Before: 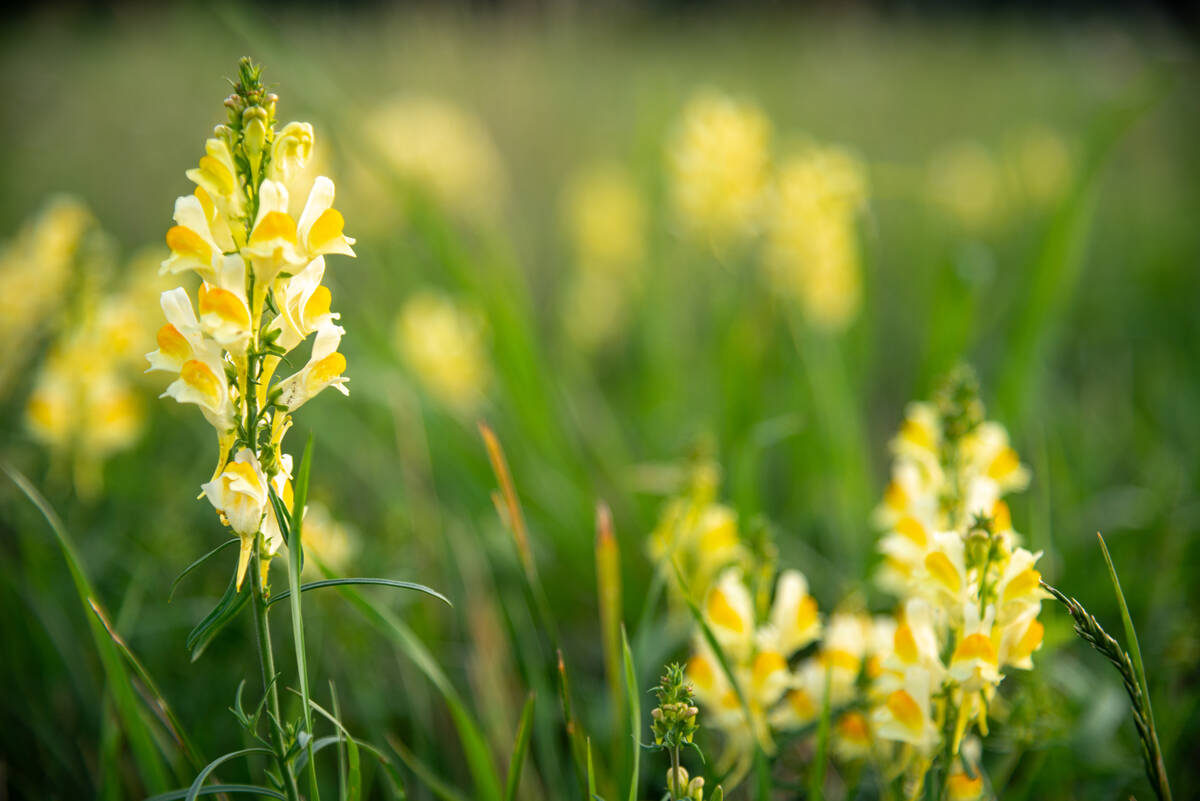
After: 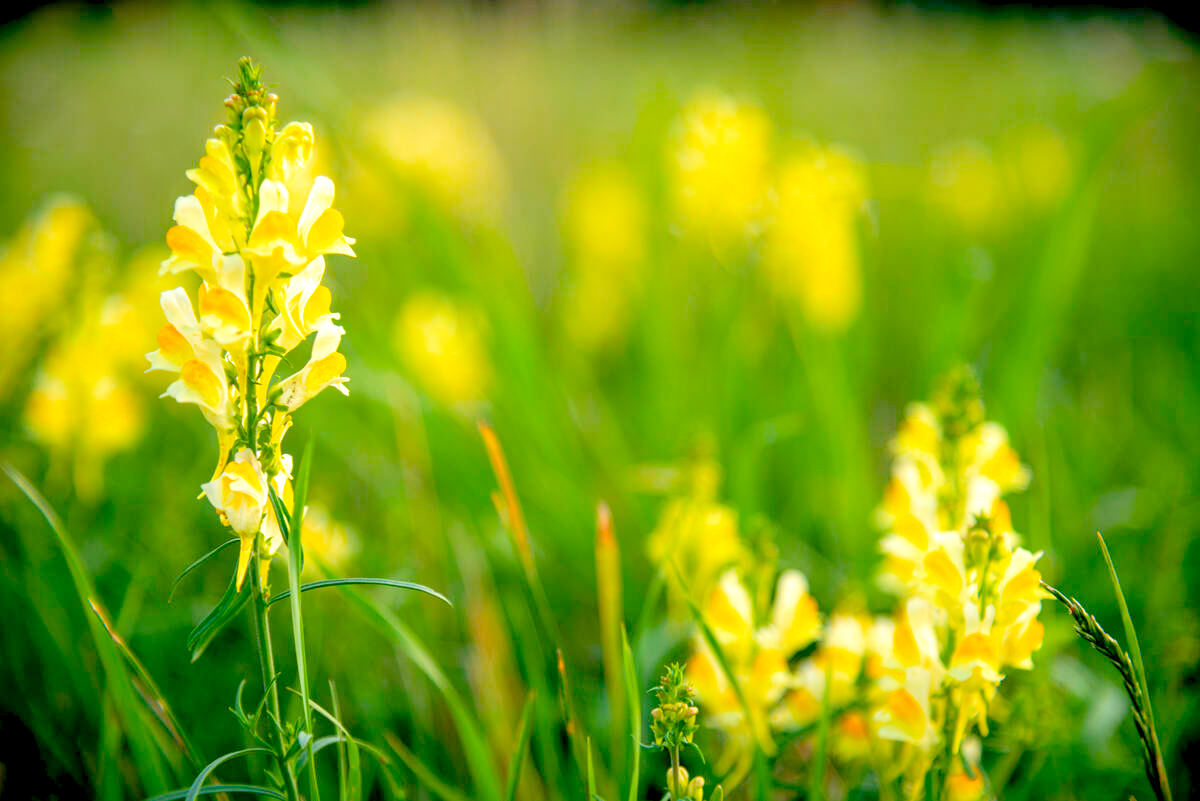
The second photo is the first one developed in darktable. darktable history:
color balance rgb: perceptual saturation grading › global saturation 20%, global vibrance 20%
exposure: black level correction 0.01, exposure 0.014 EV, compensate highlight preservation false
levels: levels [0, 0.397, 0.955]
